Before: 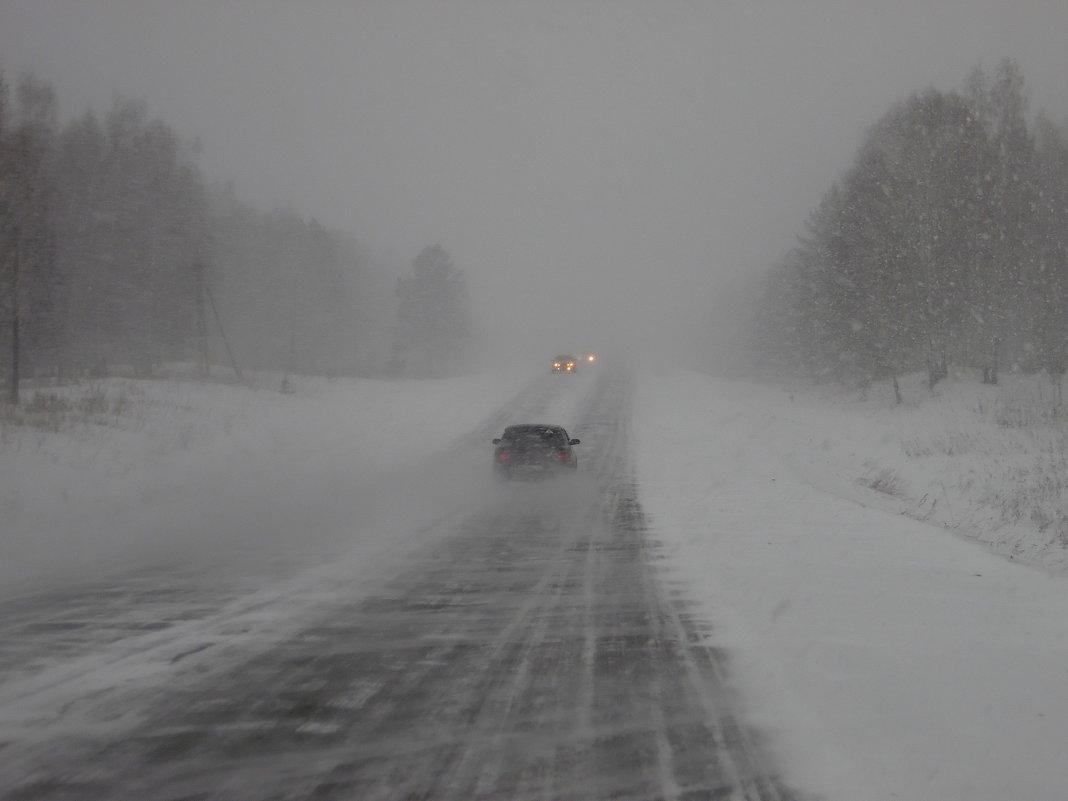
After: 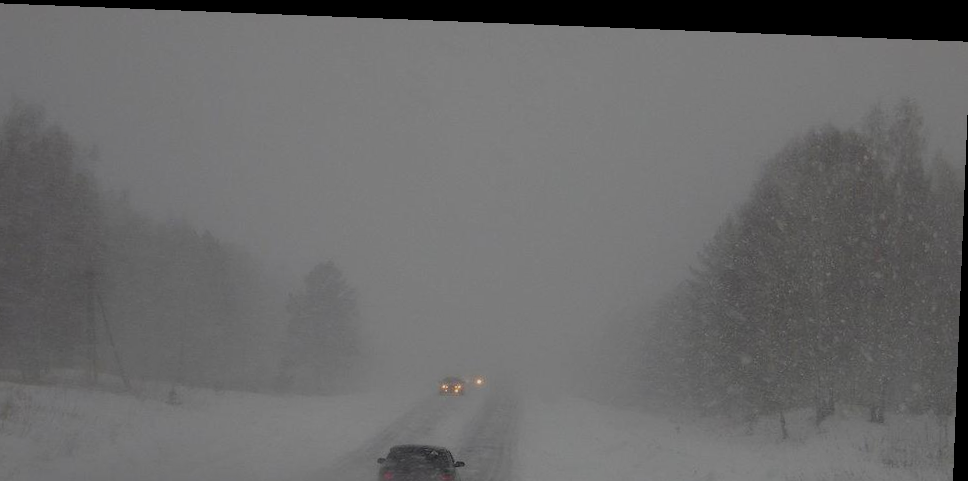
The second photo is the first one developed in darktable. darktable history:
rotate and perspective: rotation 2.27°, automatic cropping off
exposure: exposure -0.462 EV, compensate highlight preservation false
crop and rotate: left 11.812%, bottom 42.776%
